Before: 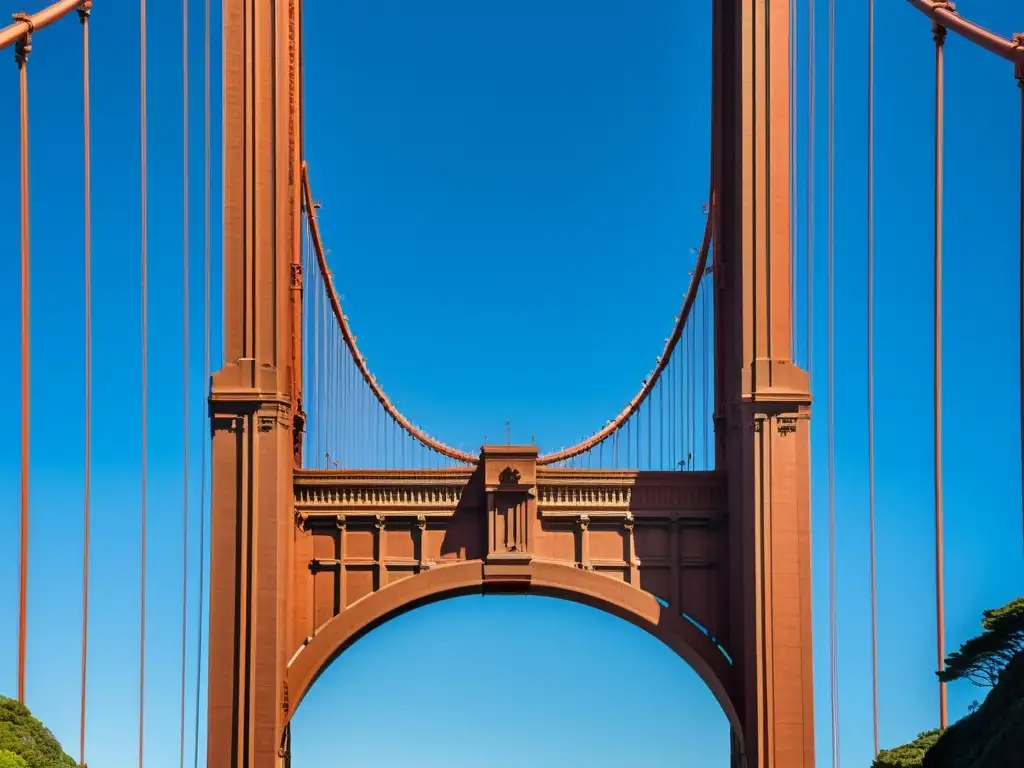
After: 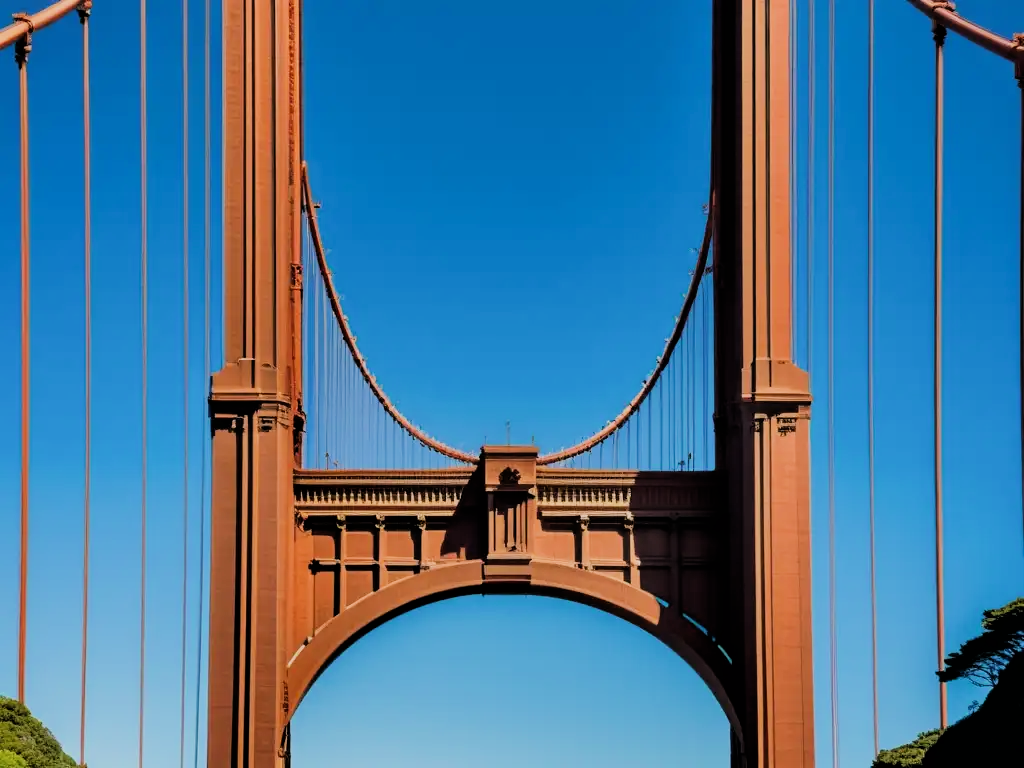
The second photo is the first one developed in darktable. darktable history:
filmic rgb: black relative exposure -5.1 EV, white relative exposure 3.99 EV, threshold 2.95 EV, hardness 2.9, contrast 1.2, enable highlight reconstruction true
